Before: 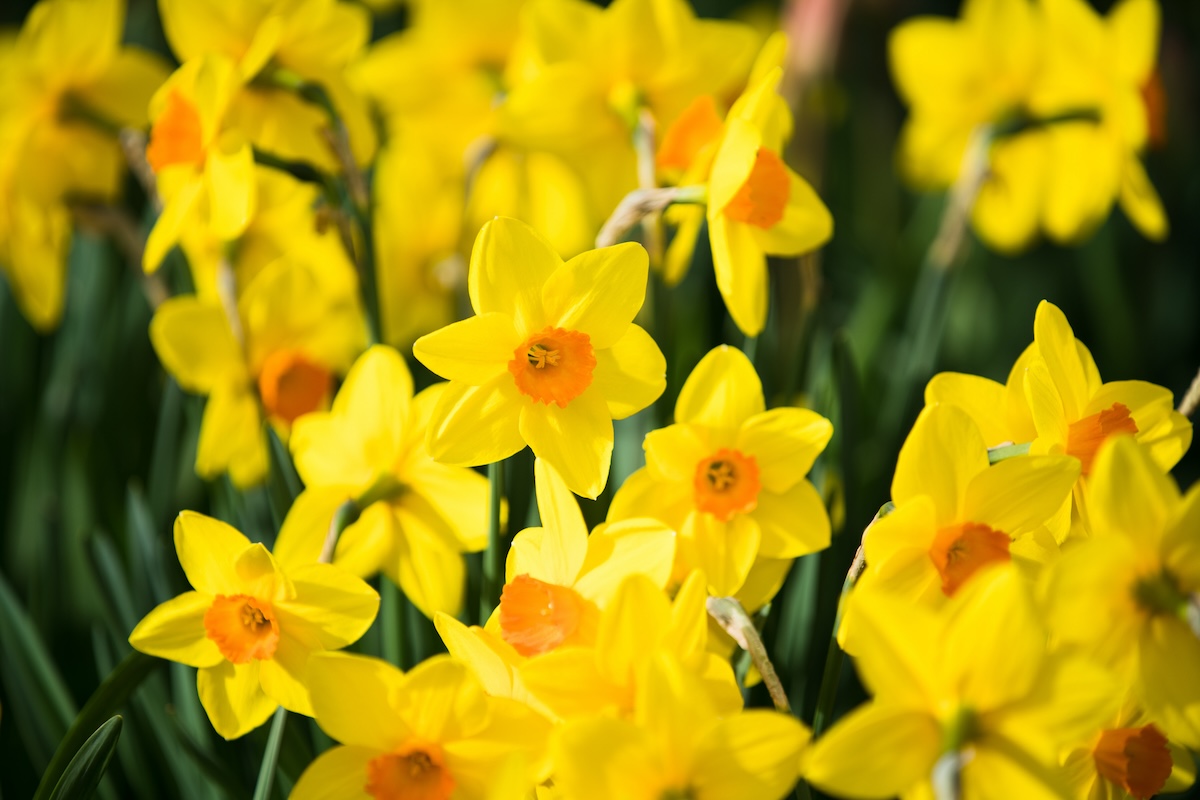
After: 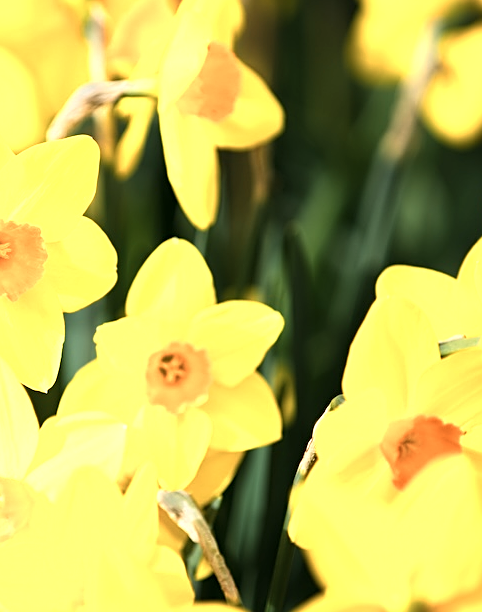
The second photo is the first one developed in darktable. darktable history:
local contrast: mode bilateral grid, contrast 20, coarseness 49, detail 120%, midtone range 0.2
sharpen: on, module defaults
color zones: curves: ch0 [(0.018, 0.548) (0.197, 0.654) (0.425, 0.447) (0.605, 0.658) (0.732, 0.579)]; ch1 [(0.105, 0.531) (0.224, 0.531) (0.386, 0.39) (0.618, 0.456) (0.732, 0.456) (0.956, 0.421)]; ch2 [(0.039, 0.583) (0.215, 0.465) (0.399, 0.544) (0.465, 0.548) (0.614, 0.447) (0.724, 0.43) (0.882, 0.623) (0.956, 0.632)]
crop: left 45.816%, top 13.377%, right 13.963%, bottom 10.12%
